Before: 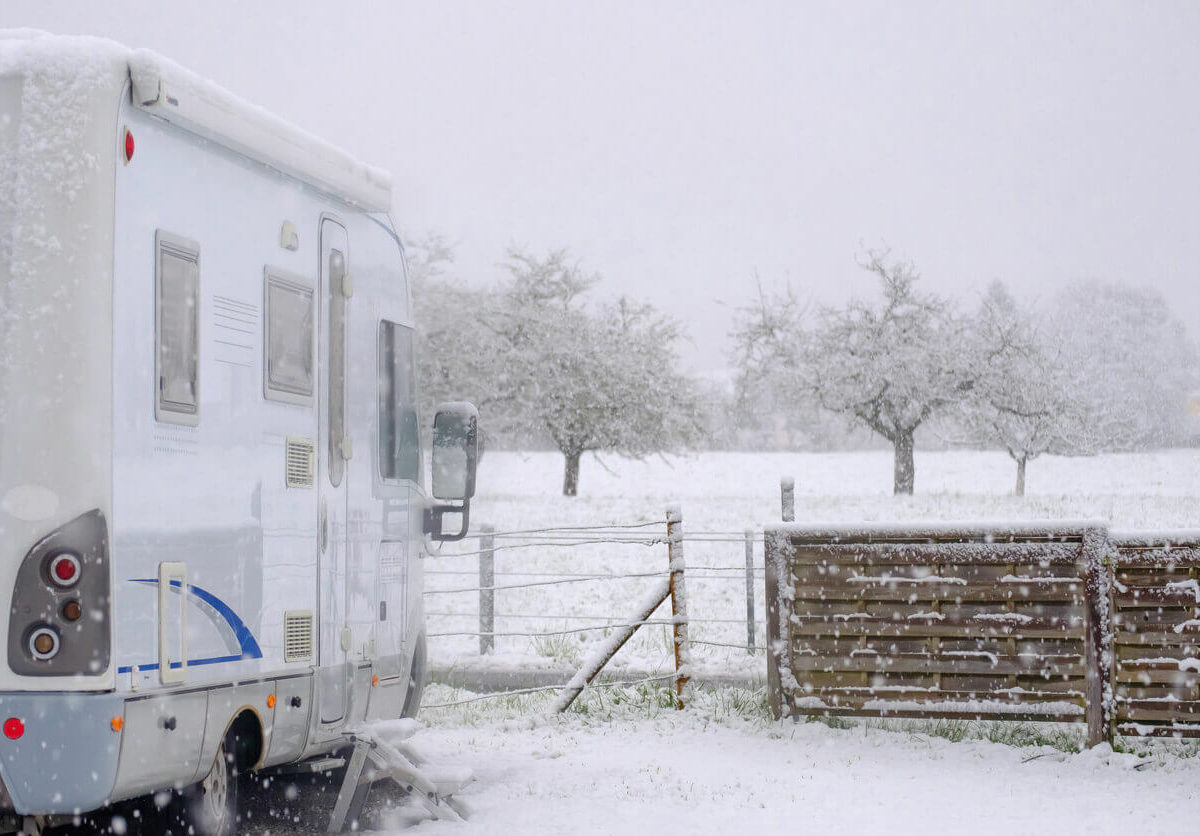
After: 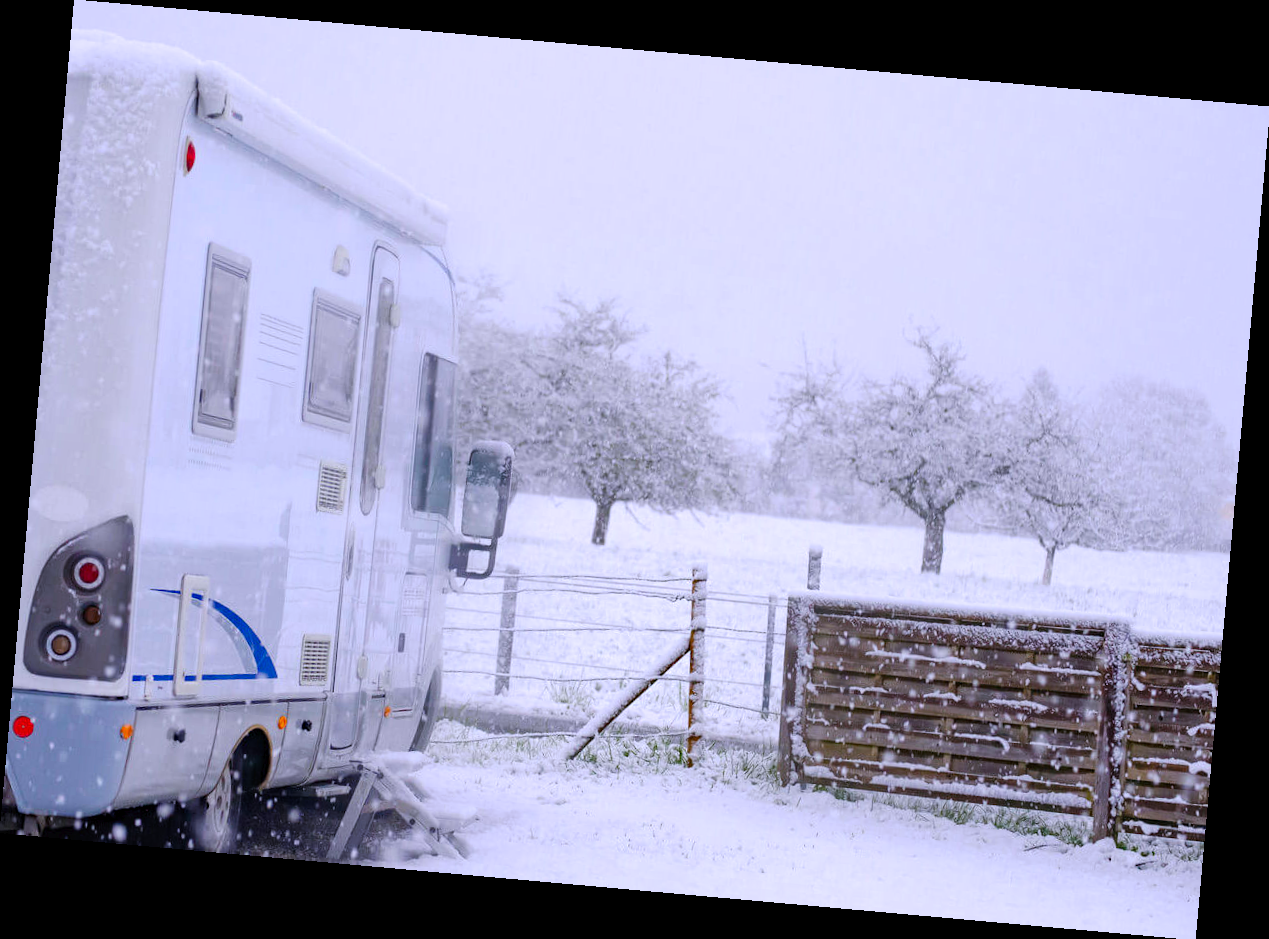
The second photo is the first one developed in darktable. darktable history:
haze removal: compatibility mode true, adaptive false
rotate and perspective: rotation 5.12°, automatic cropping off
color calibration: output R [1.063, -0.012, -0.003, 0], output B [-0.079, 0.047, 1, 0], illuminant custom, x 0.389, y 0.387, temperature 3838.64 K
tone curve: curves: ch0 [(0, 0) (0.003, 0.013) (0.011, 0.016) (0.025, 0.023) (0.044, 0.036) (0.069, 0.051) (0.1, 0.076) (0.136, 0.107) (0.177, 0.145) (0.224, 0.186) (0.277, 0.246) (0.335, 0.311) (0.399, 0.378) (0.468, 0.462) (0.543, 0.548) (0.623, 0.636) (0.709, 0.728) (0.801, 0.816) (0.898, 0.9) (1, 1)], preserve colors none
